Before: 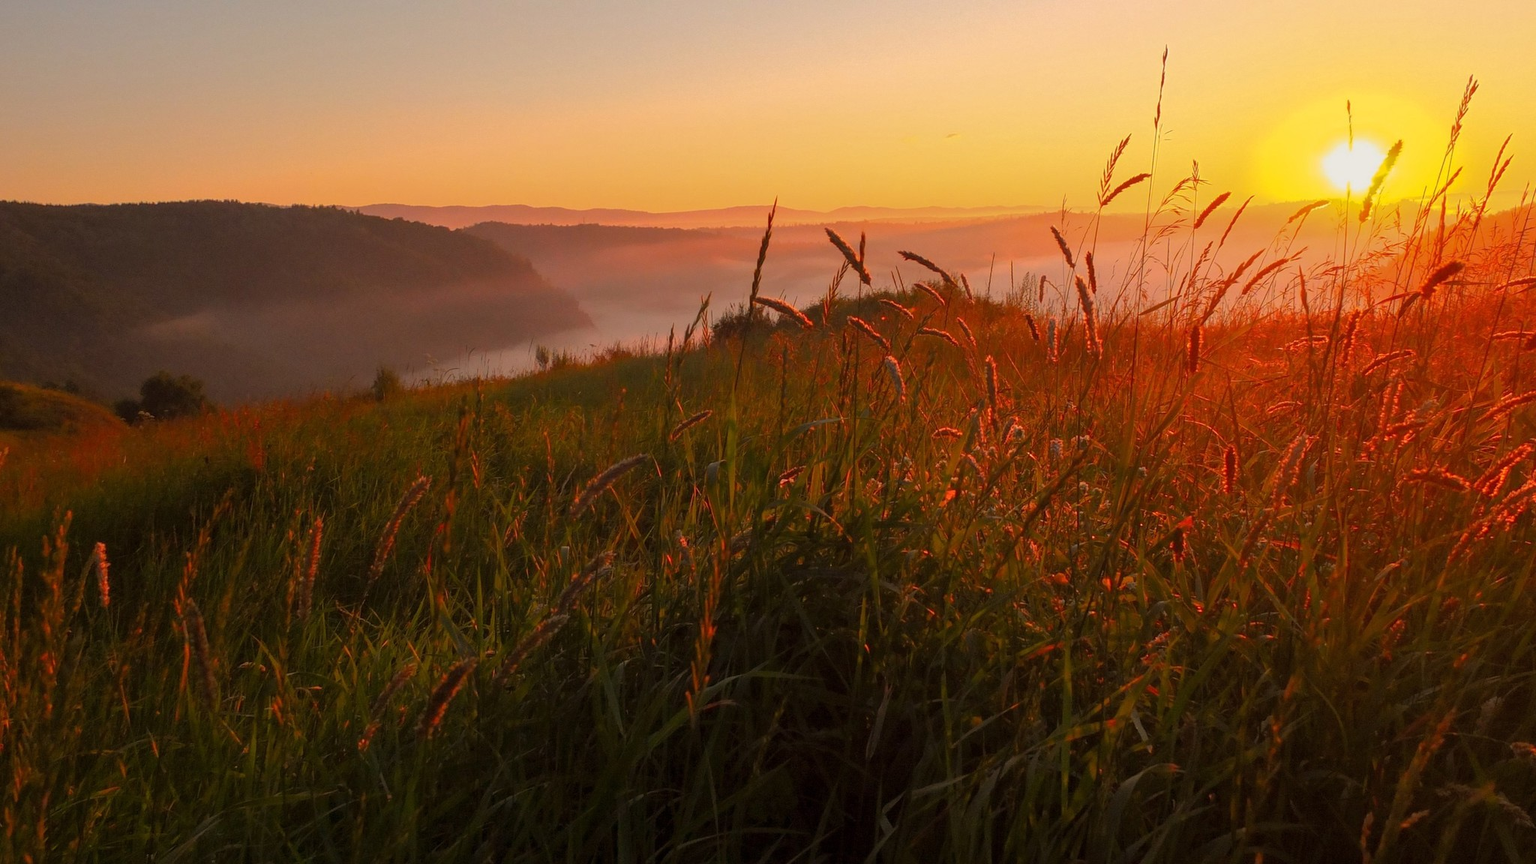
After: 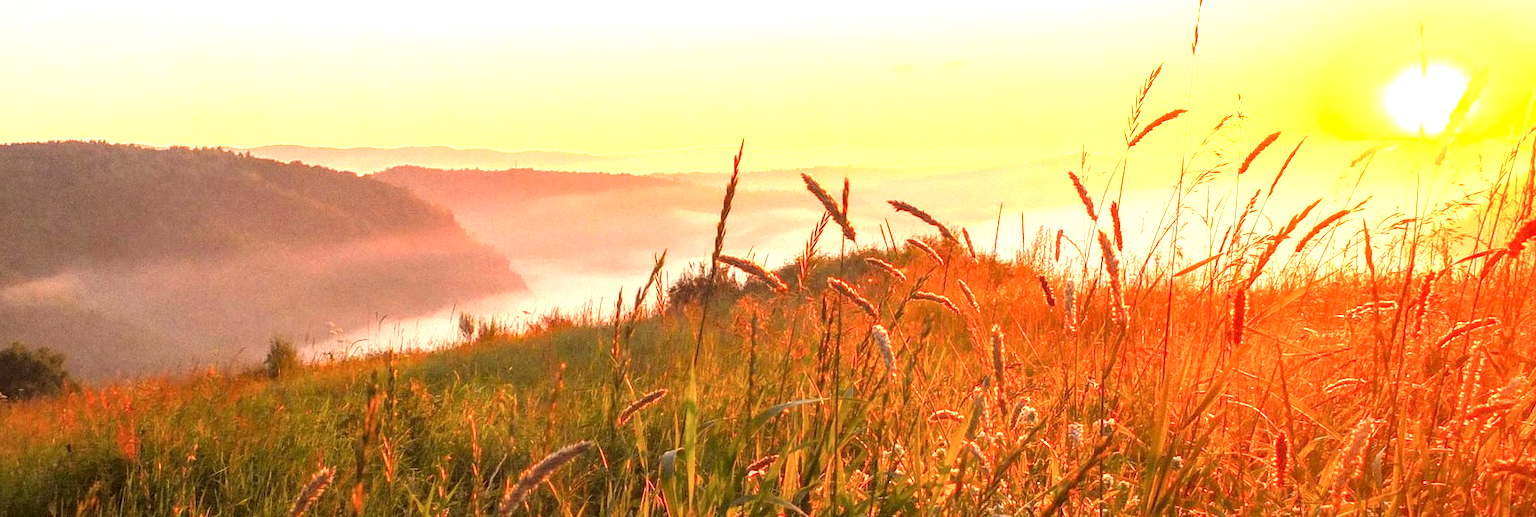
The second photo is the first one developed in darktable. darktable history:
exposure: black level correction 0, exposure 2.101 EV, compensate highlight preservation false
local contrast: highlights 26%, detail 150%
crop and rotate: left 9.692%, top 9.476%, right 5.869%, bottom 39.966%
